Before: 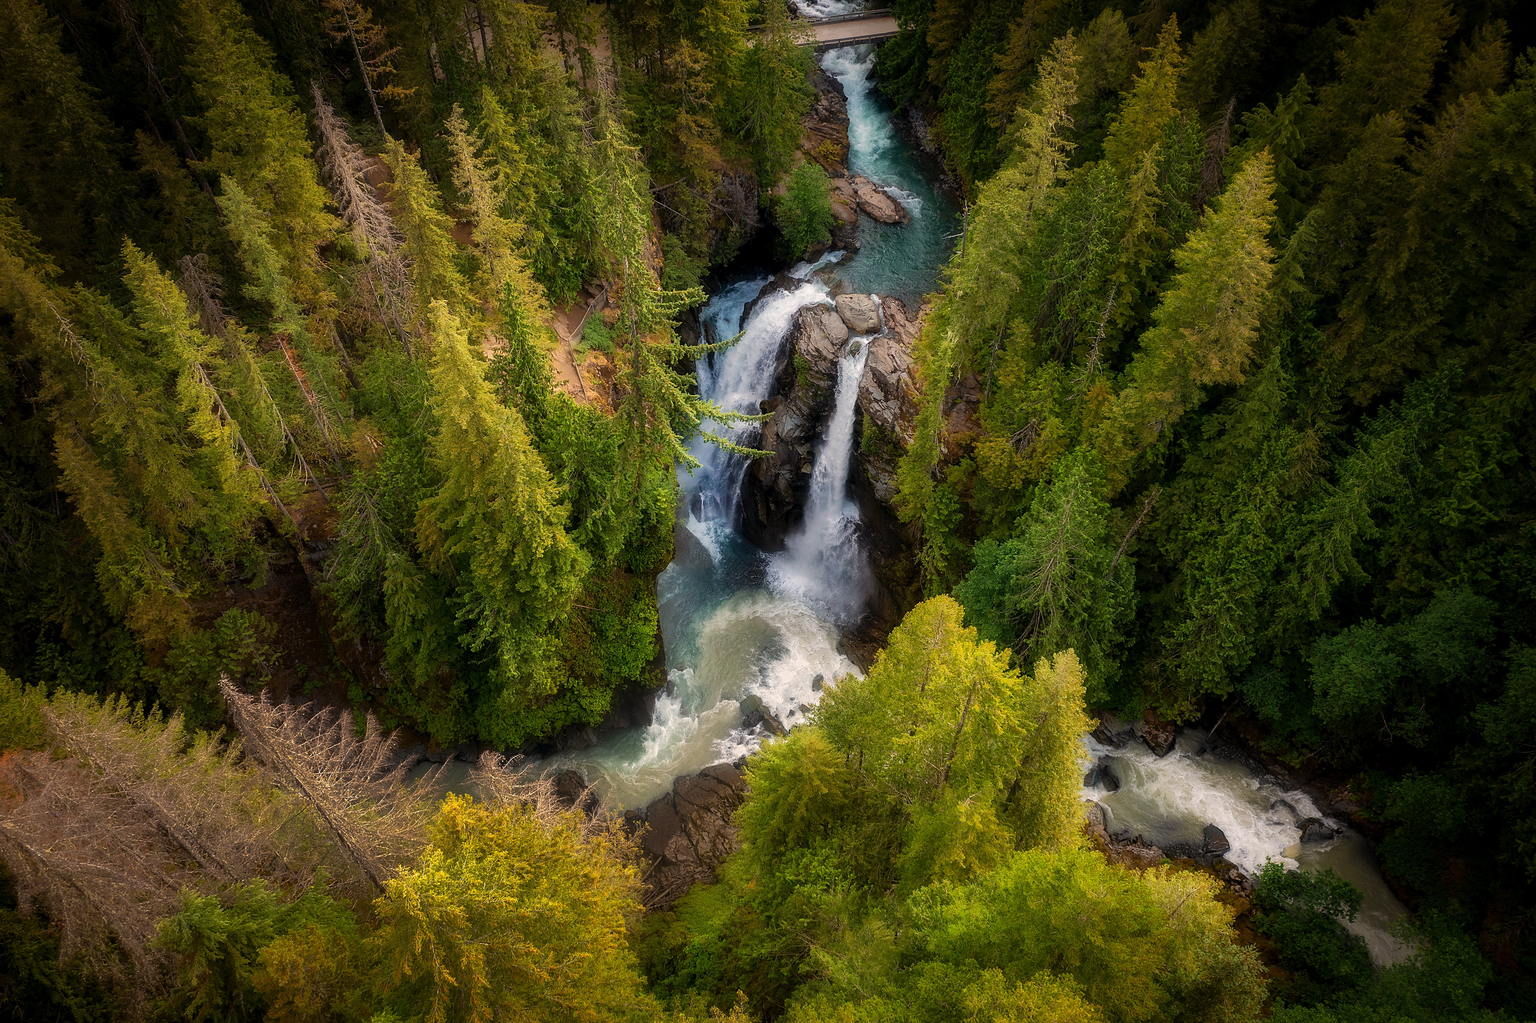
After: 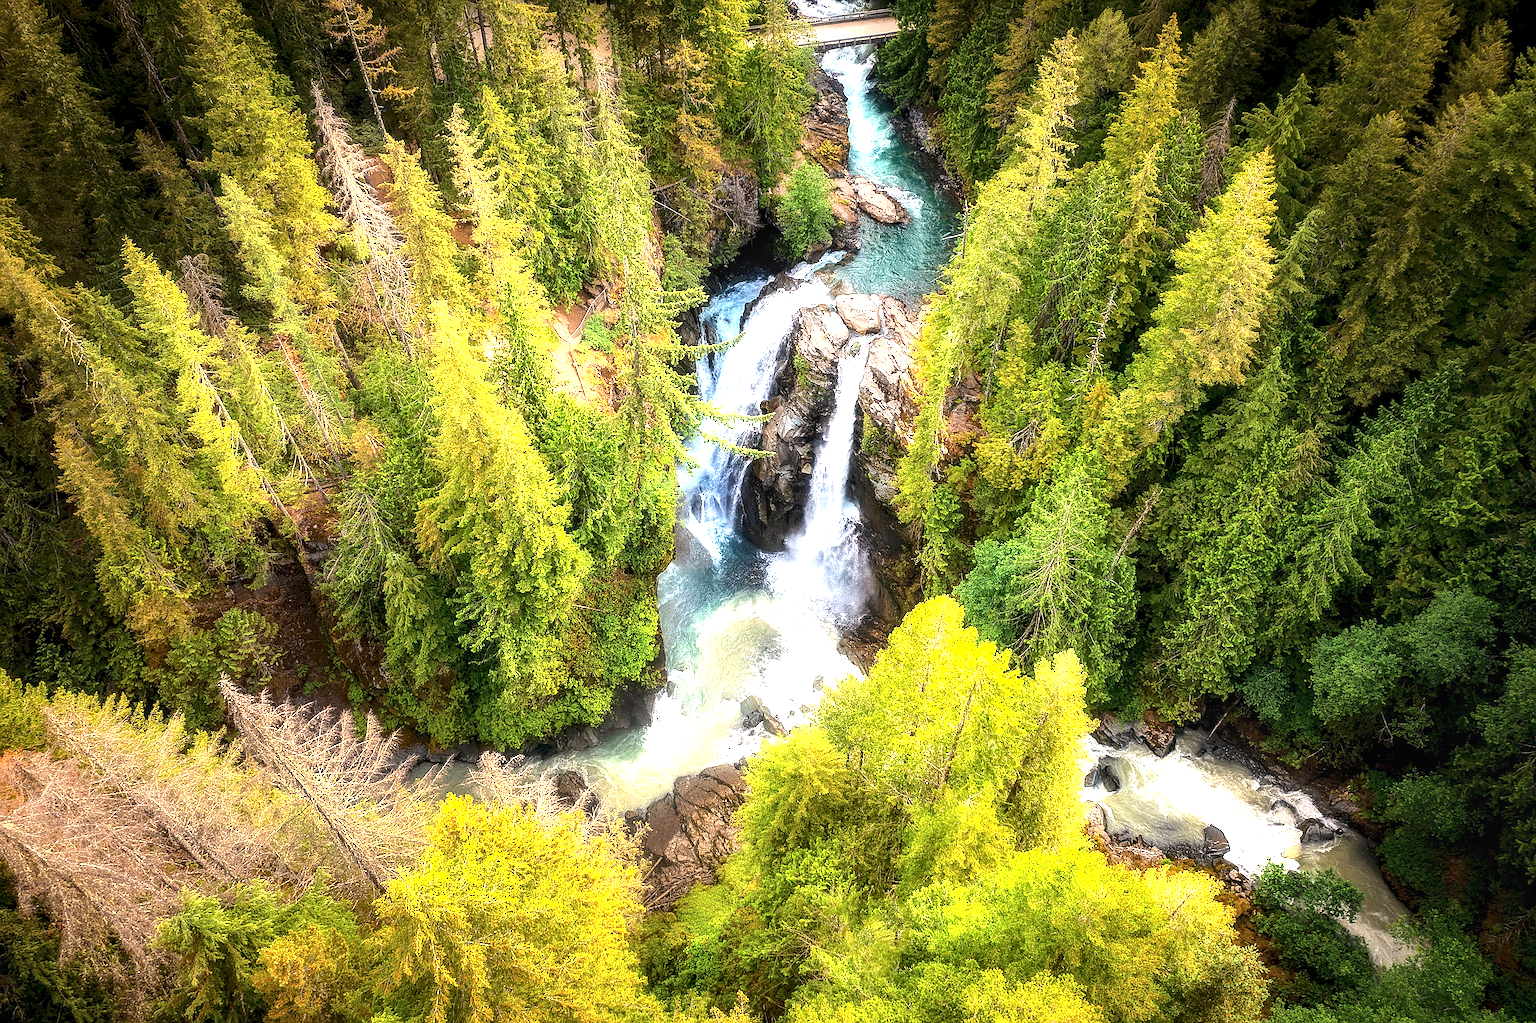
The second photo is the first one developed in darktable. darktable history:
contrast brightness saturation: contrast 0.138
exposure: black level correction 0, exposure 2.138 EV, compensate exposure bias true, compensate highlight preservation false
sharpen: amount 0.564
local contrast: detail 130%
